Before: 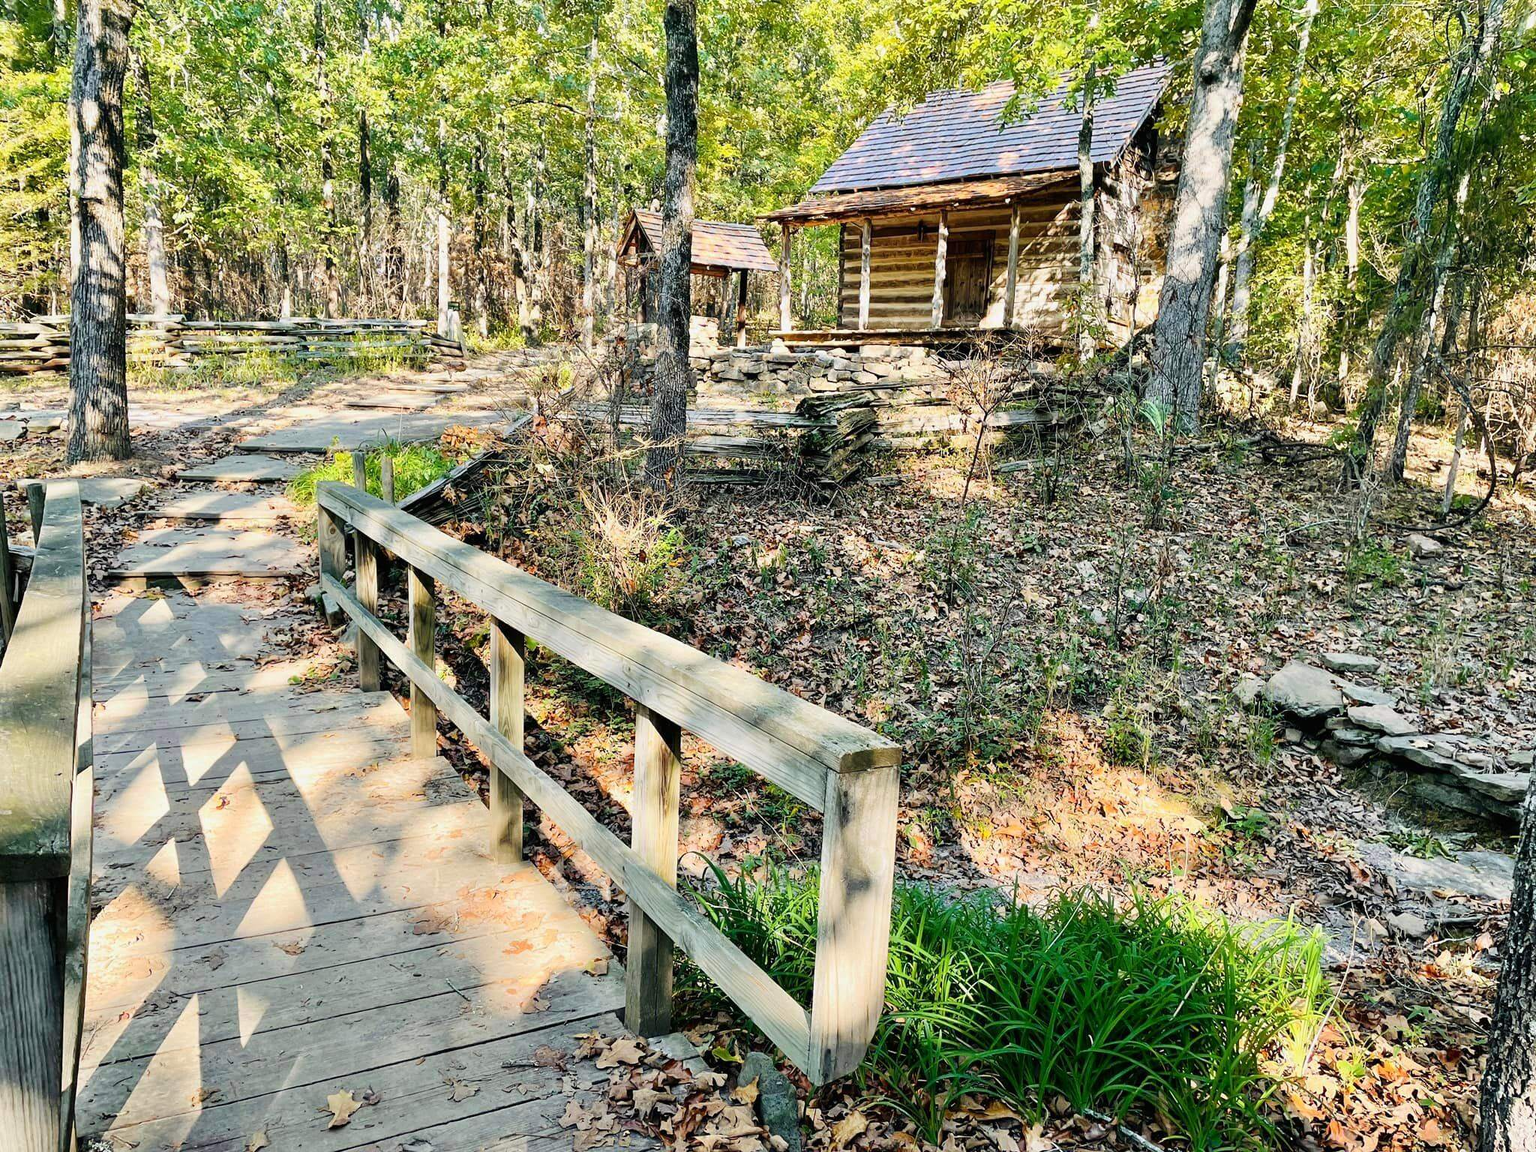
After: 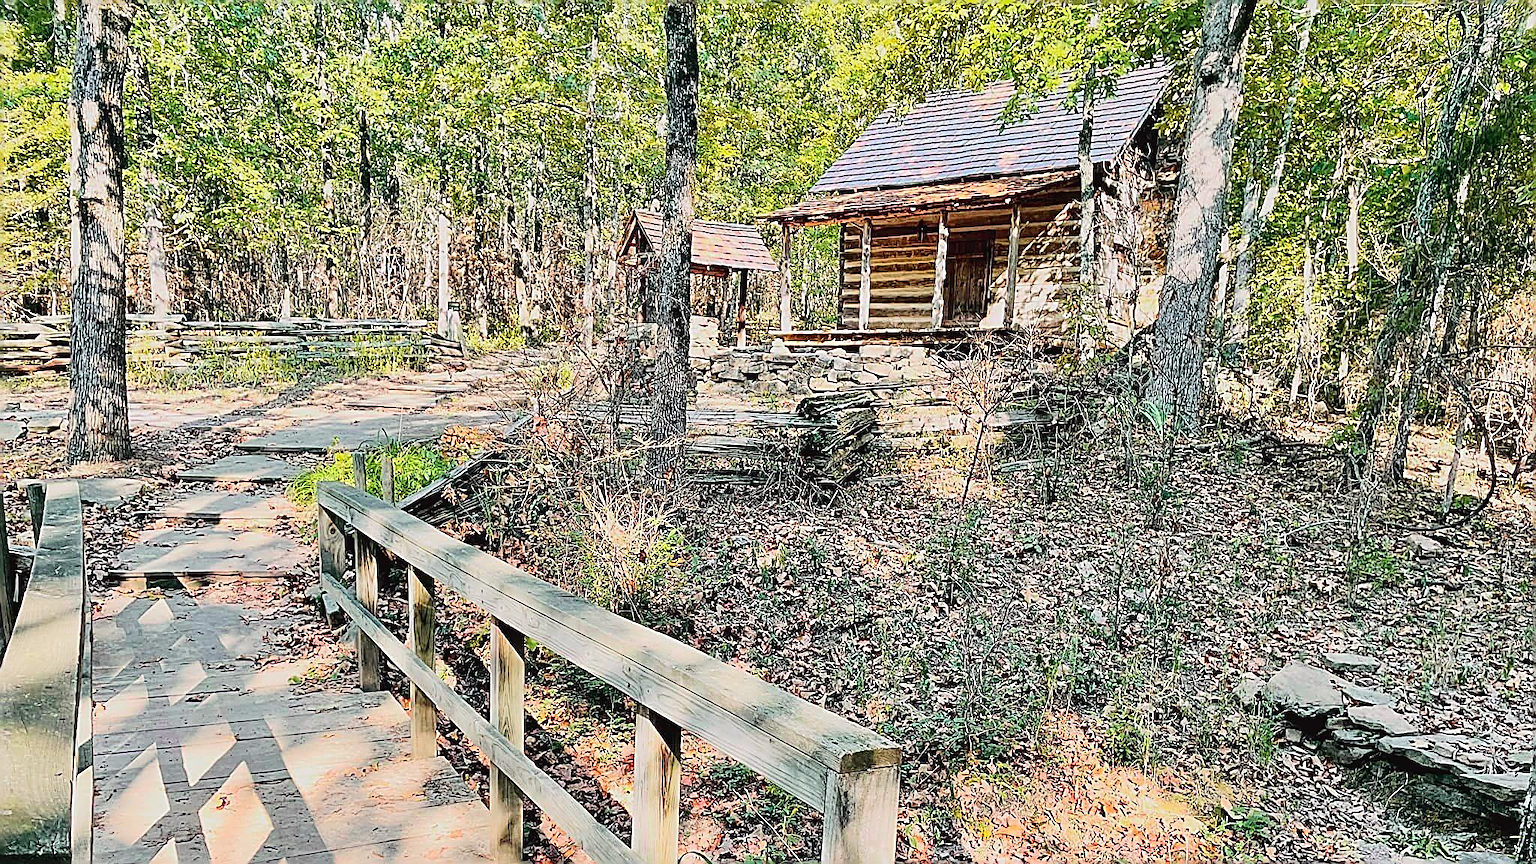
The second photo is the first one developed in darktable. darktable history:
crop: bottom 24.992%
sharpen: amount 1.853
tone curve: curves: ch0 [(0, 0.023) (0.184, 0.168) (0.491, 0.519) (0.748, 0.765) (1, 0.919)]; ch1 [(0, 0) (0.179, 0.173) (0.322, 0.32) (0.424, 0.424) (0.496, 0.501) (0.563, 0.586) (0.761, 0.803) (1, 1)]; ch2 [(0, 0) (0.434, 0.447) (0.483, 0.487) (0.557, 0.541) (0.697, 0.68) (1, 1)], color space Lab, independent channels, preserve colors none
